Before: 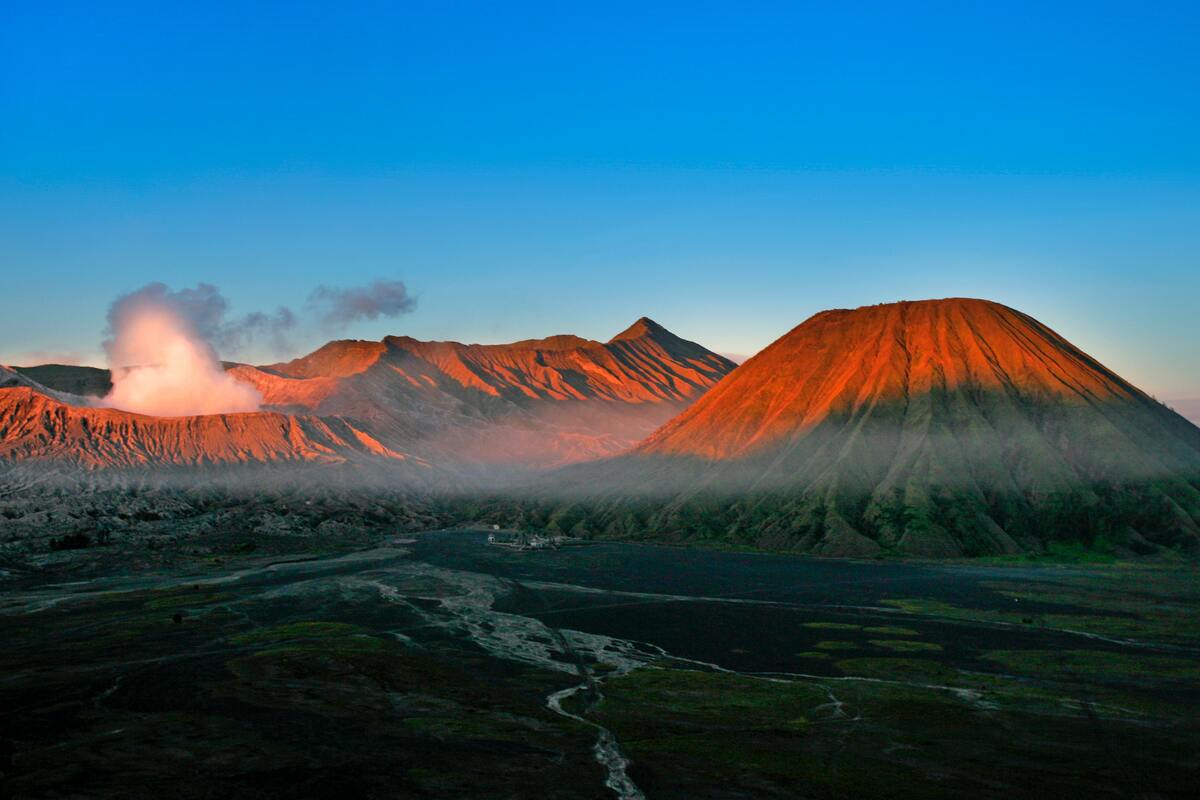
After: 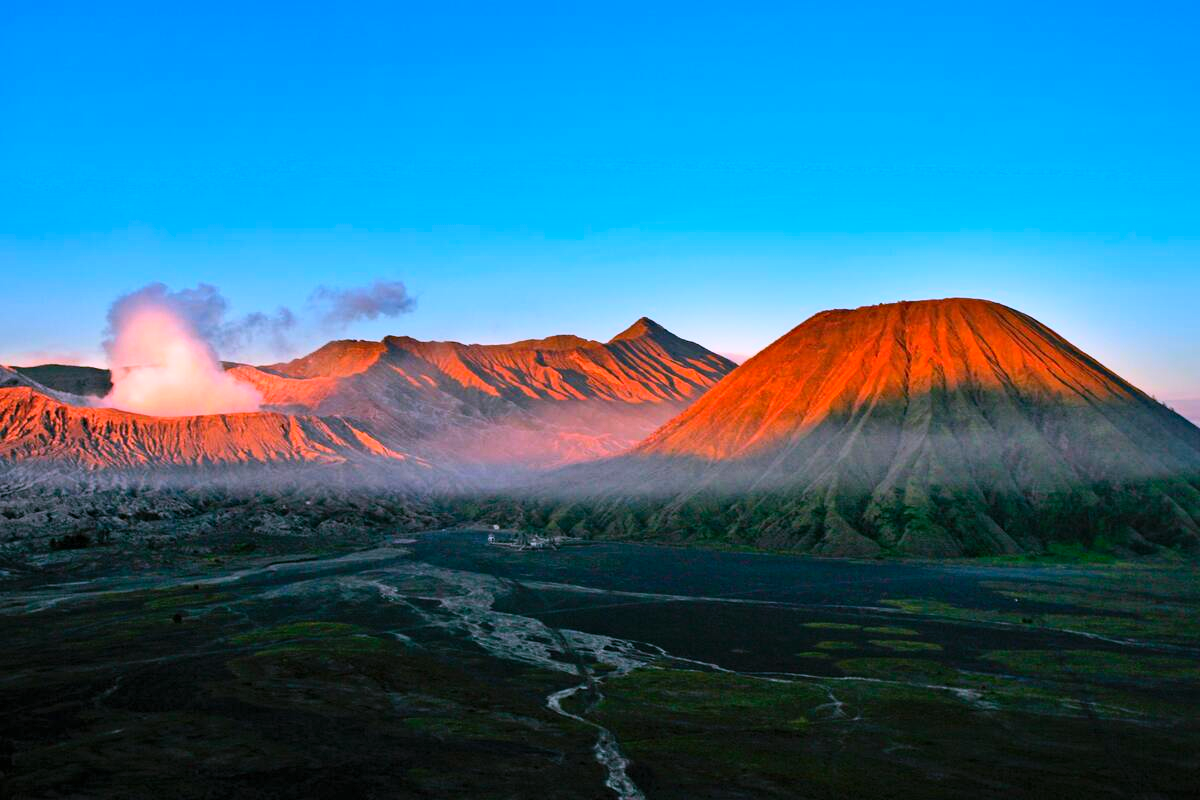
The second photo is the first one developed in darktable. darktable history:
white balance: red 1.042, blue 1.17
haze removal: compatibility mode true, adaptive false
contrast brightness saturation: contrast 0.2, brightness 0.16, saturation 0.22
